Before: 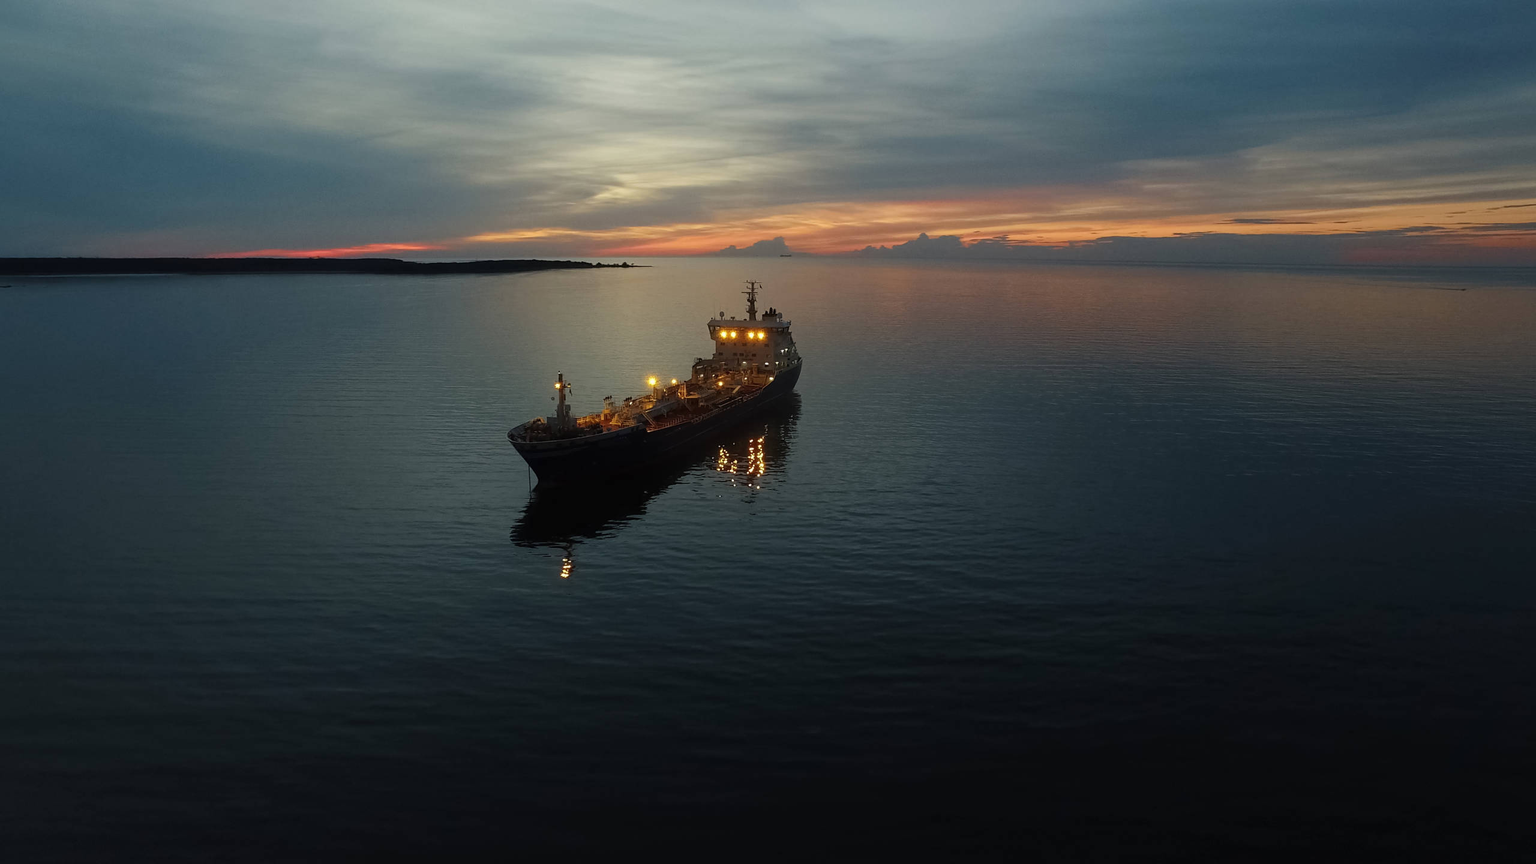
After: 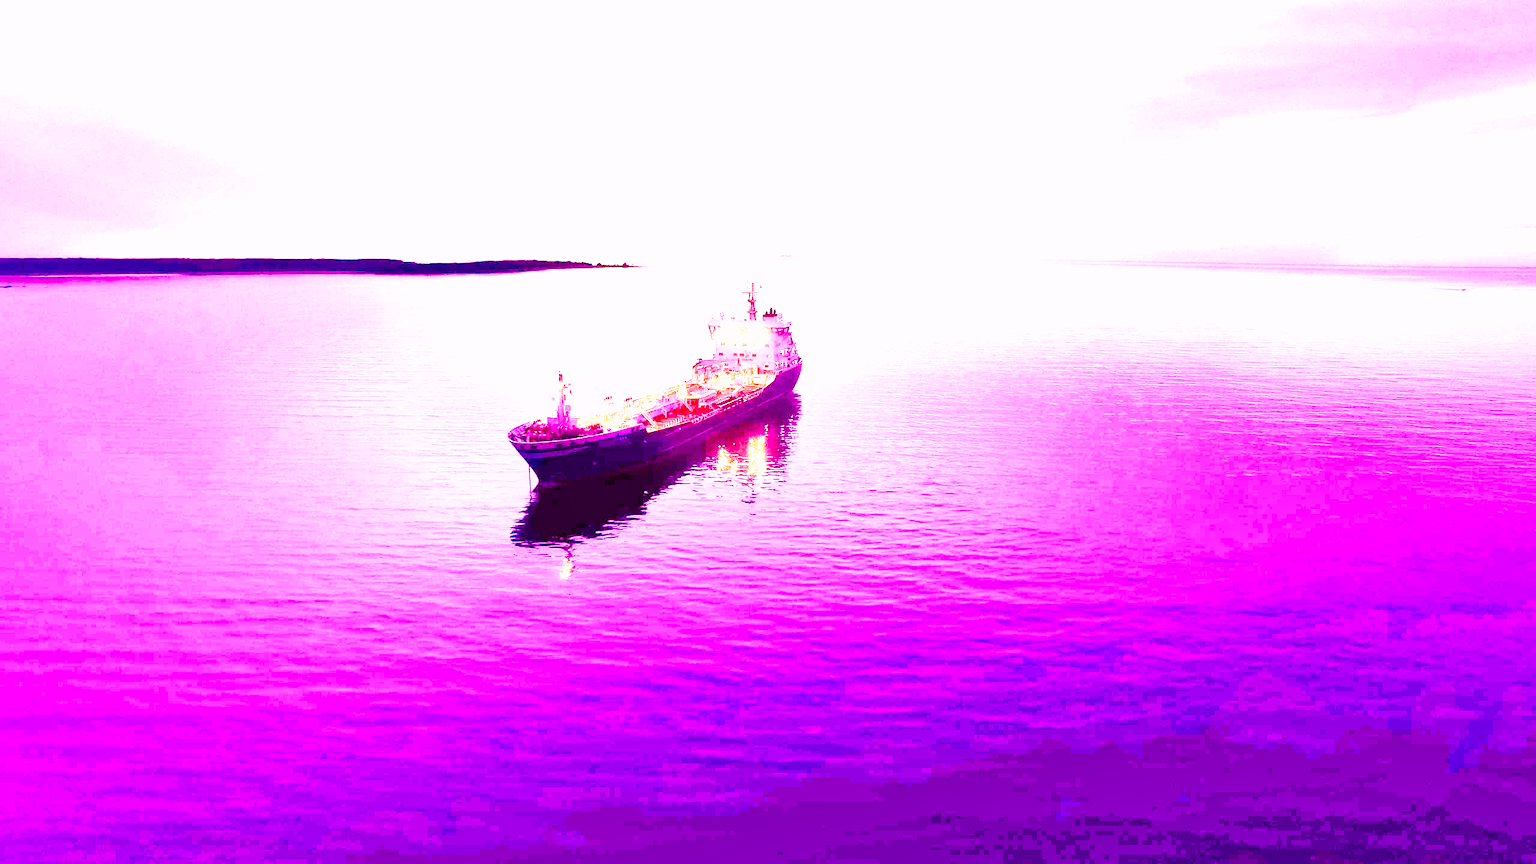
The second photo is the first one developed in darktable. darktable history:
base curve: curves: ch0 [(0, 0) (0.007, 0.004) (0.027, 0.03) (0.046, 0.07) (0.207, 0.54) (0.442, 0.872) (0.673, 0.972) (1, 1)], preserve colors none
shadows and highlights: low approximation 0.01, soften with gaussian
white balance: red 8, blue 8
